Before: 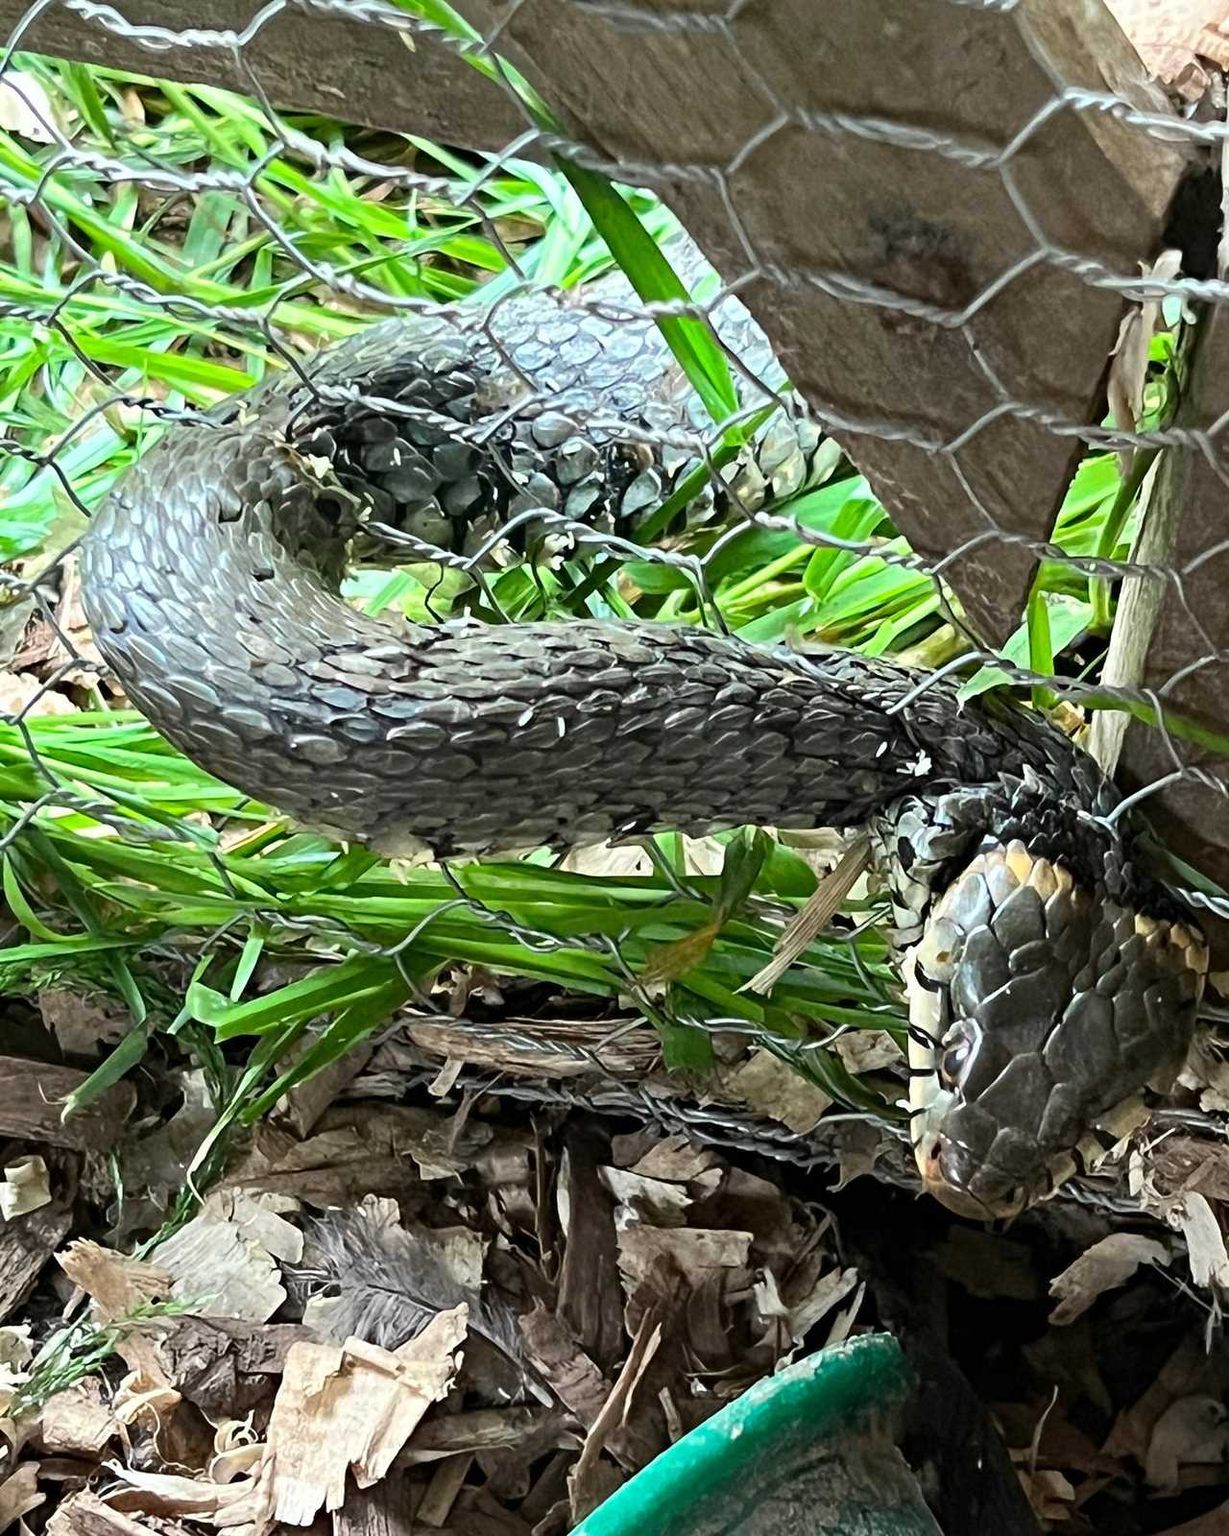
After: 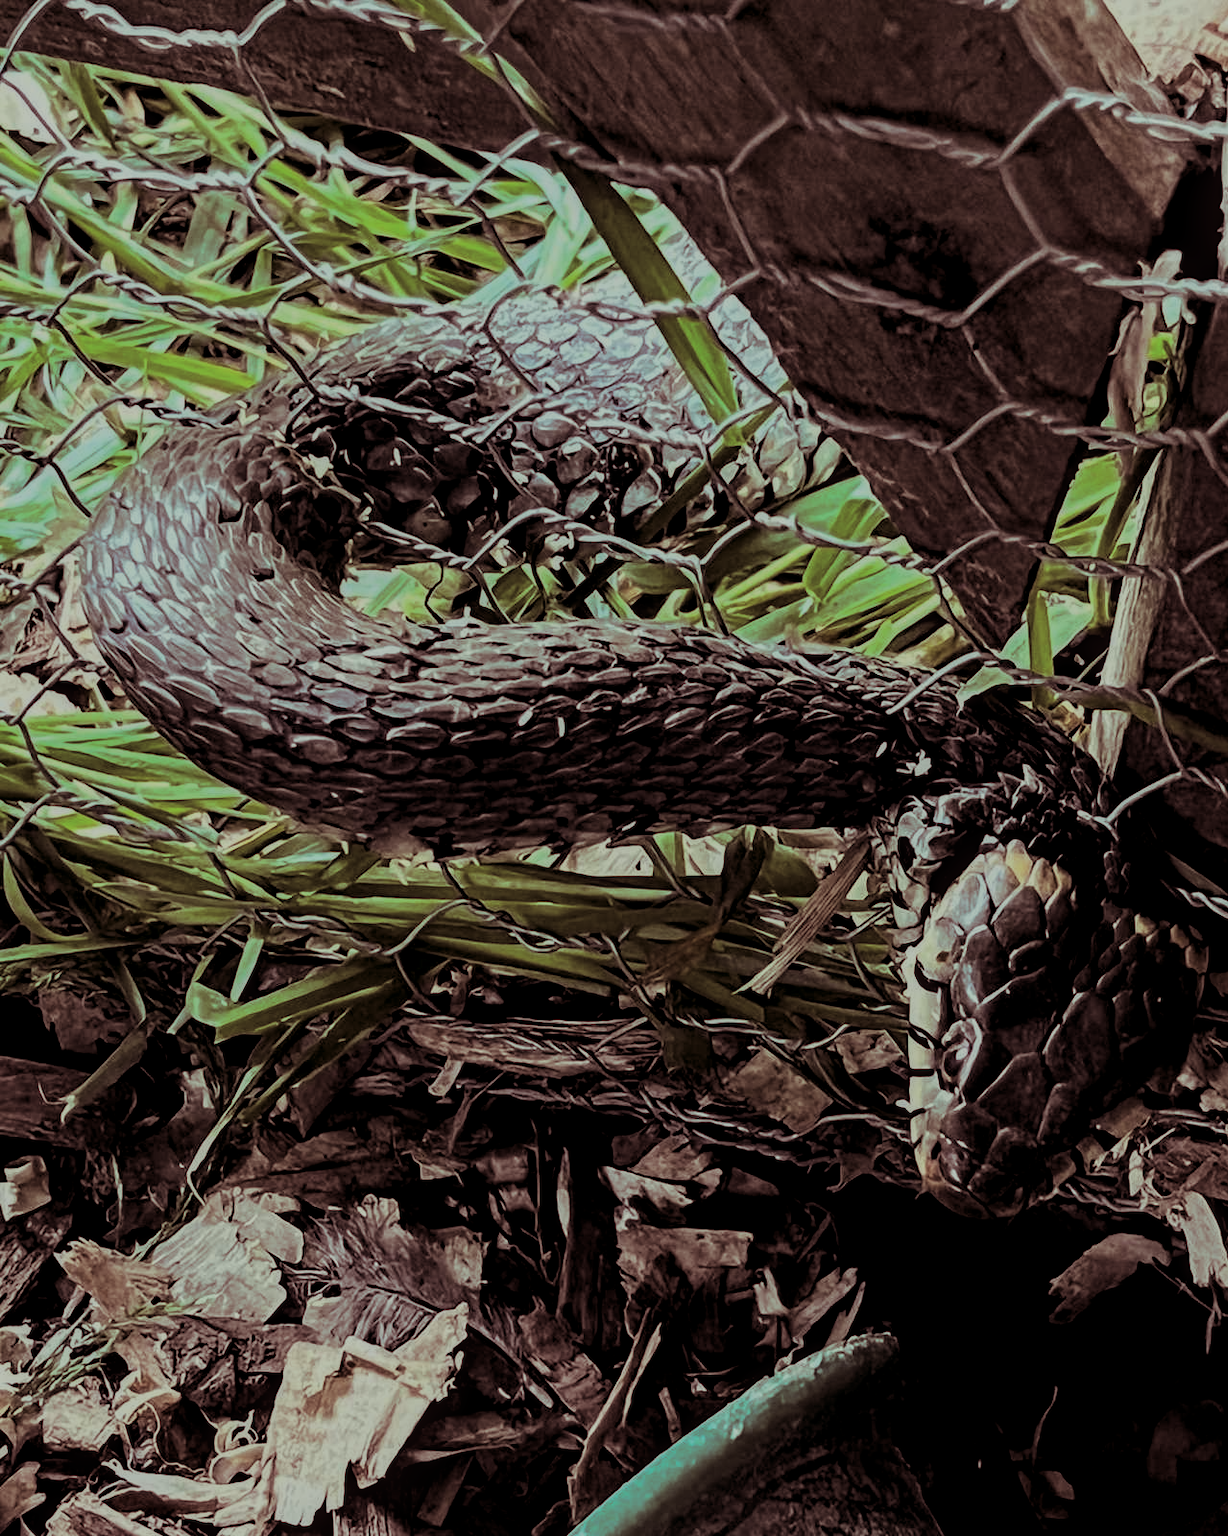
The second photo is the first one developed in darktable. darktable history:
filmic rgb: black relative exposure -4.38 EV, white relative exposure 4.56 EV, hardness 2.37, contrast 1.05
local contrast: on, module defaults
color correction: highlights a* -4.73, highlights b* 5.06, saturation 0.97
split-toning: highlights › hue 298.8°, highlights › saturation 0.73, compress 41.76%
levels: levels [0, 0.618, 1]
